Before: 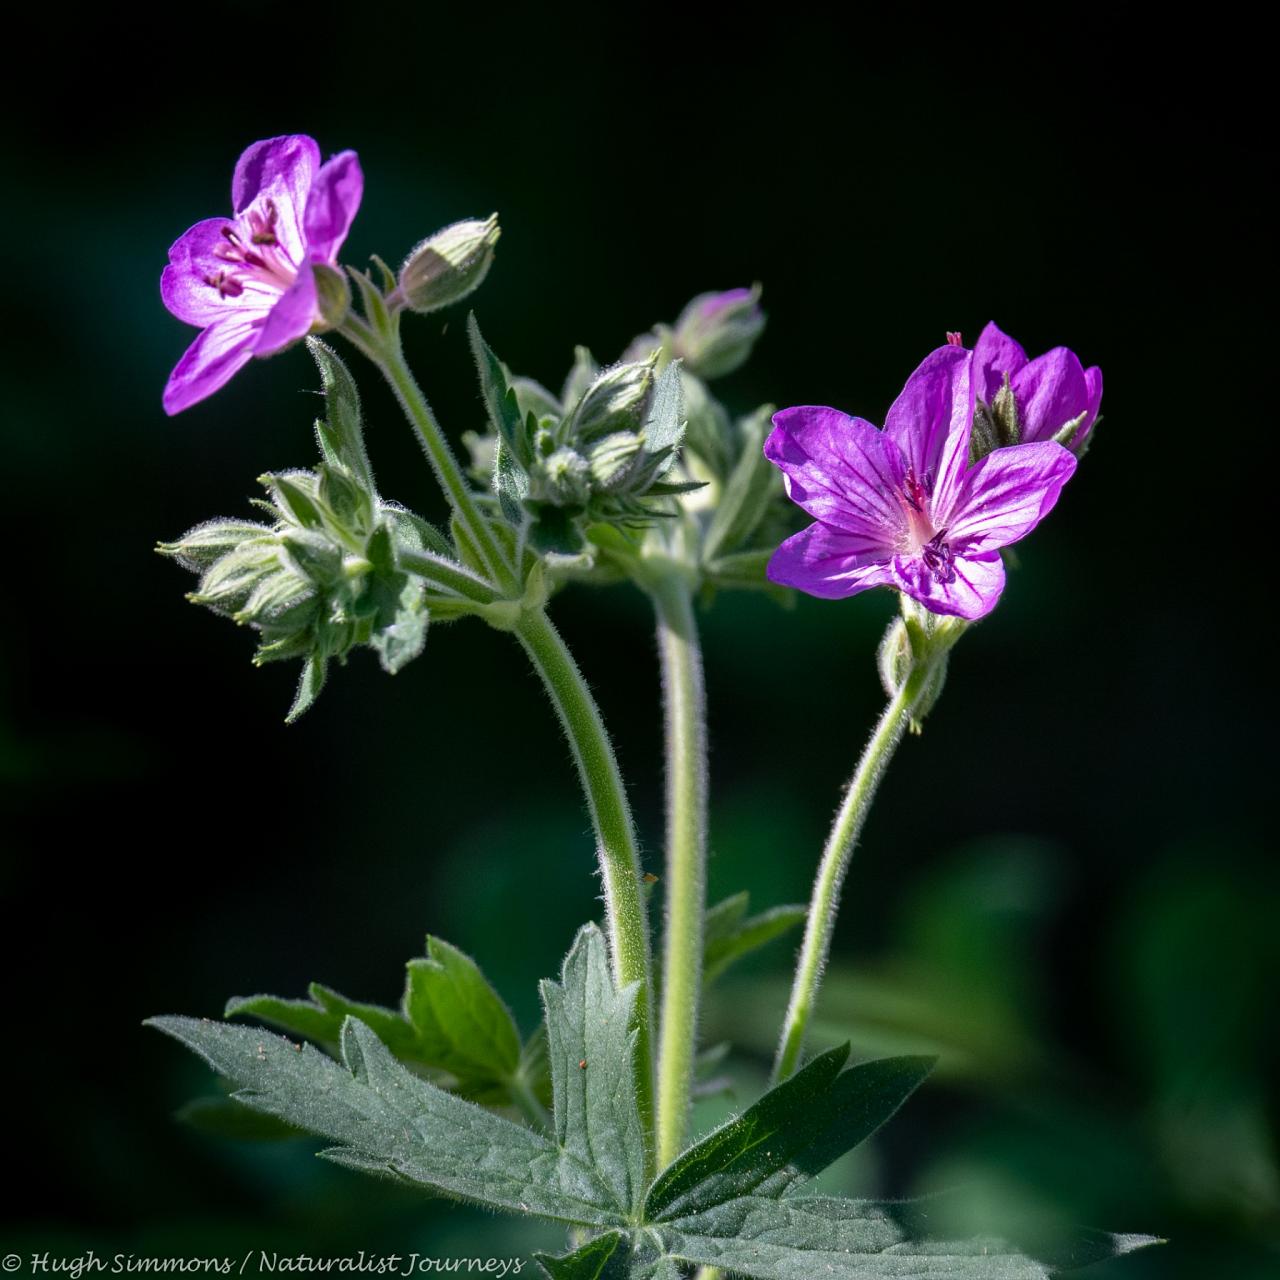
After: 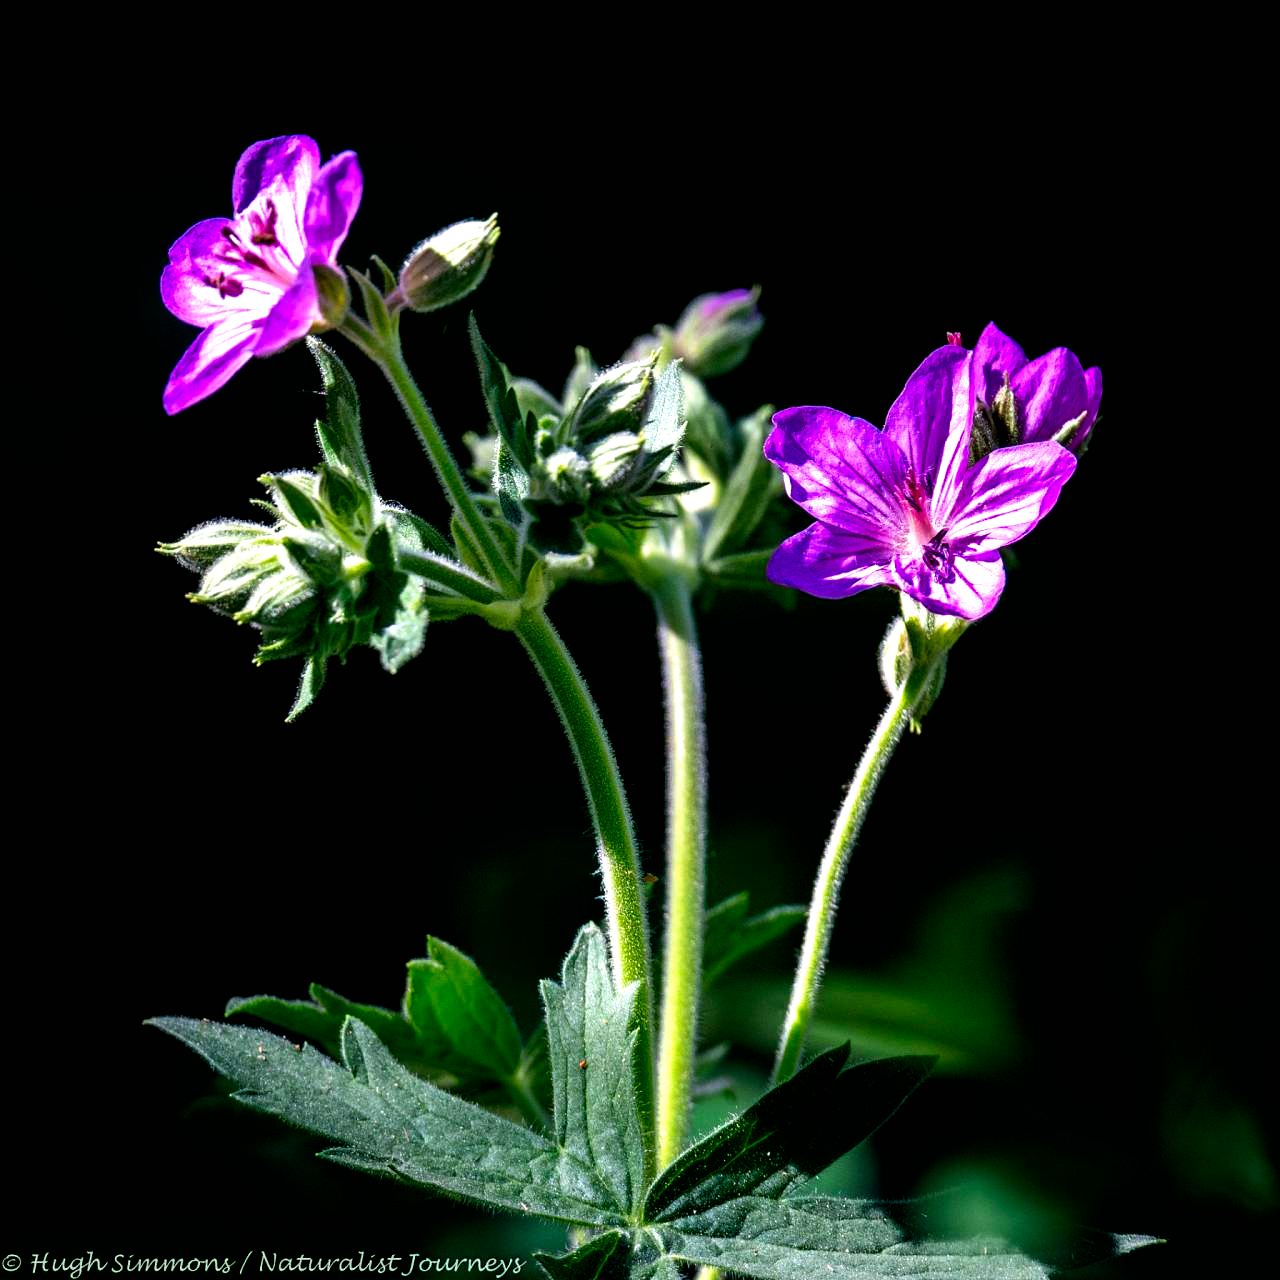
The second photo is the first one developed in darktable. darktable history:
color balance: output saturation 110%
filmic rgb: black relative exposure -8.2 EV, white relative exposure 2.2 EV, threshold 3 EV, hardness 7.11, latitude 85.74%, contrast 1.696, highlights saturation mix -4%, shadows ↔ highlights balance -2.69%, preserve chrominance no, color science v5 (2021), contrast in shadows safe, contrast in highlights safe, enable highlight reconstruction true
